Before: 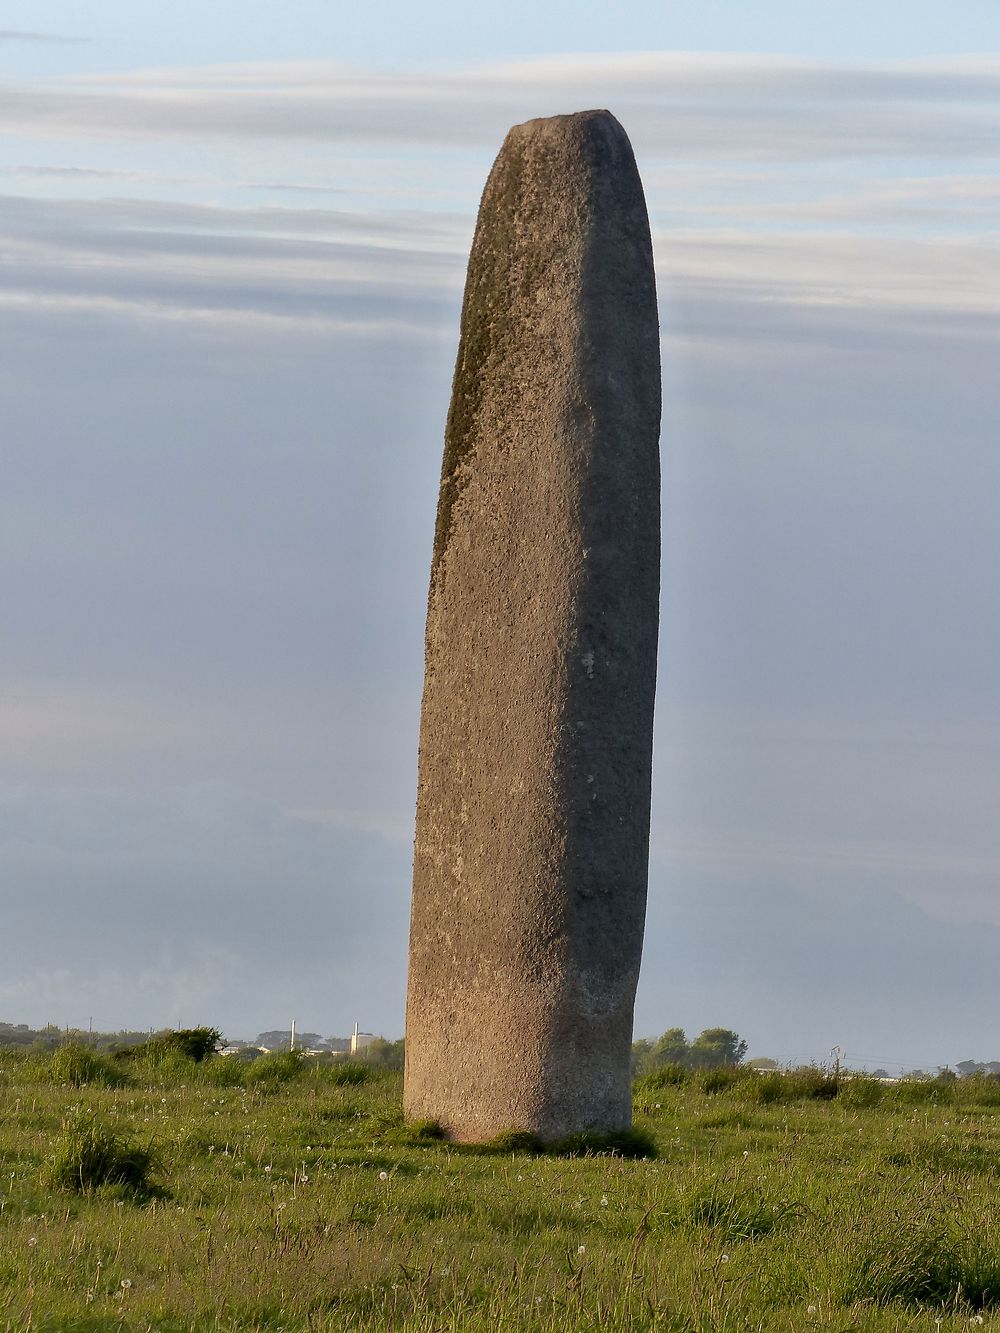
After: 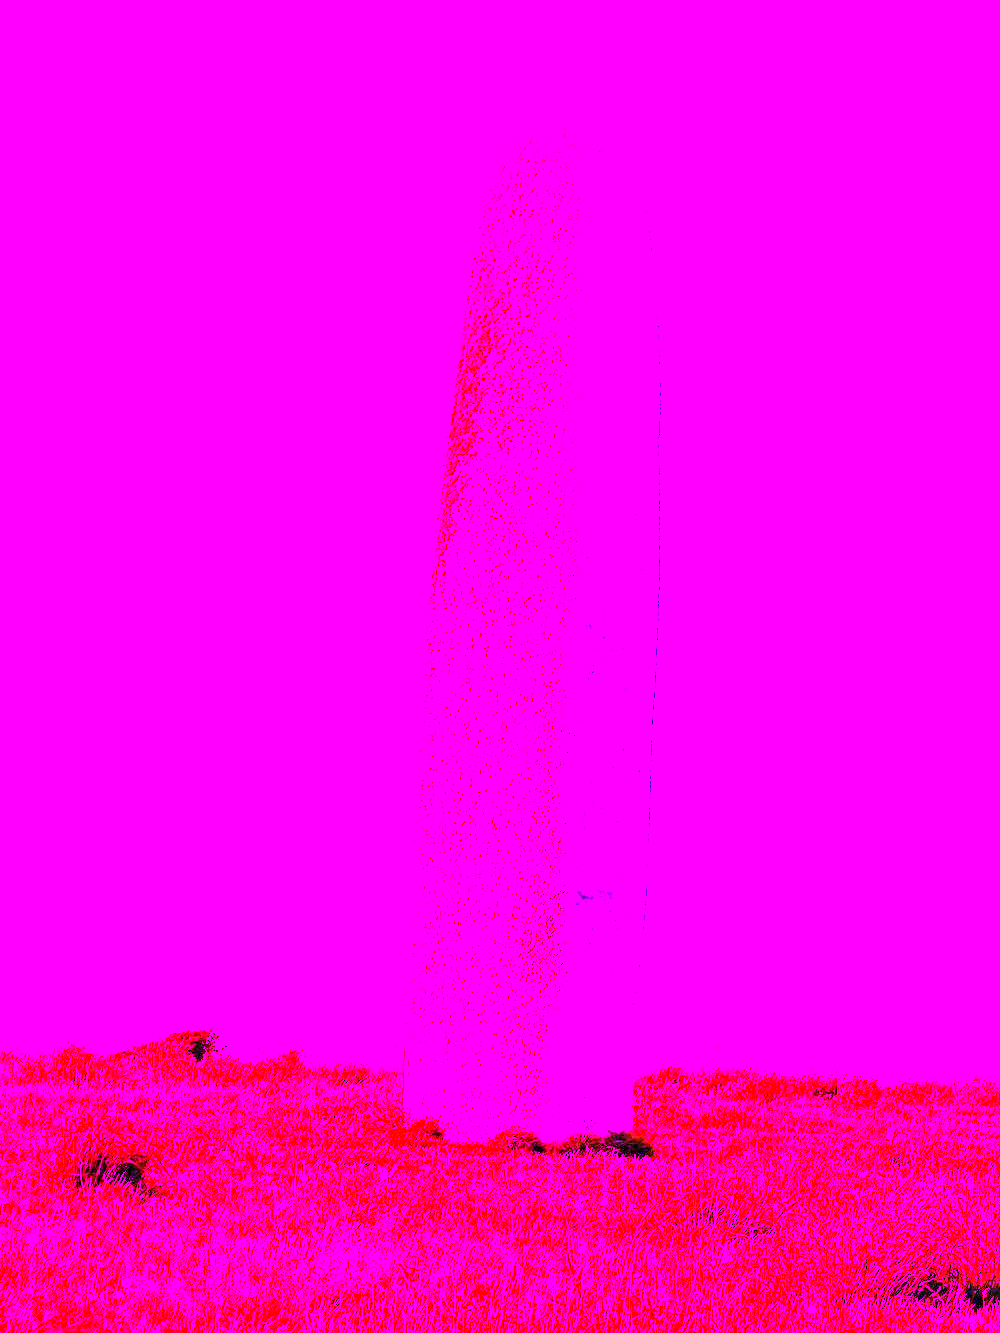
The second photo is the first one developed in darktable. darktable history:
white balance: red 8, blue 8
contrast brightness saturation: contrast 0.2, brightness 0.16, saturation 0.22
